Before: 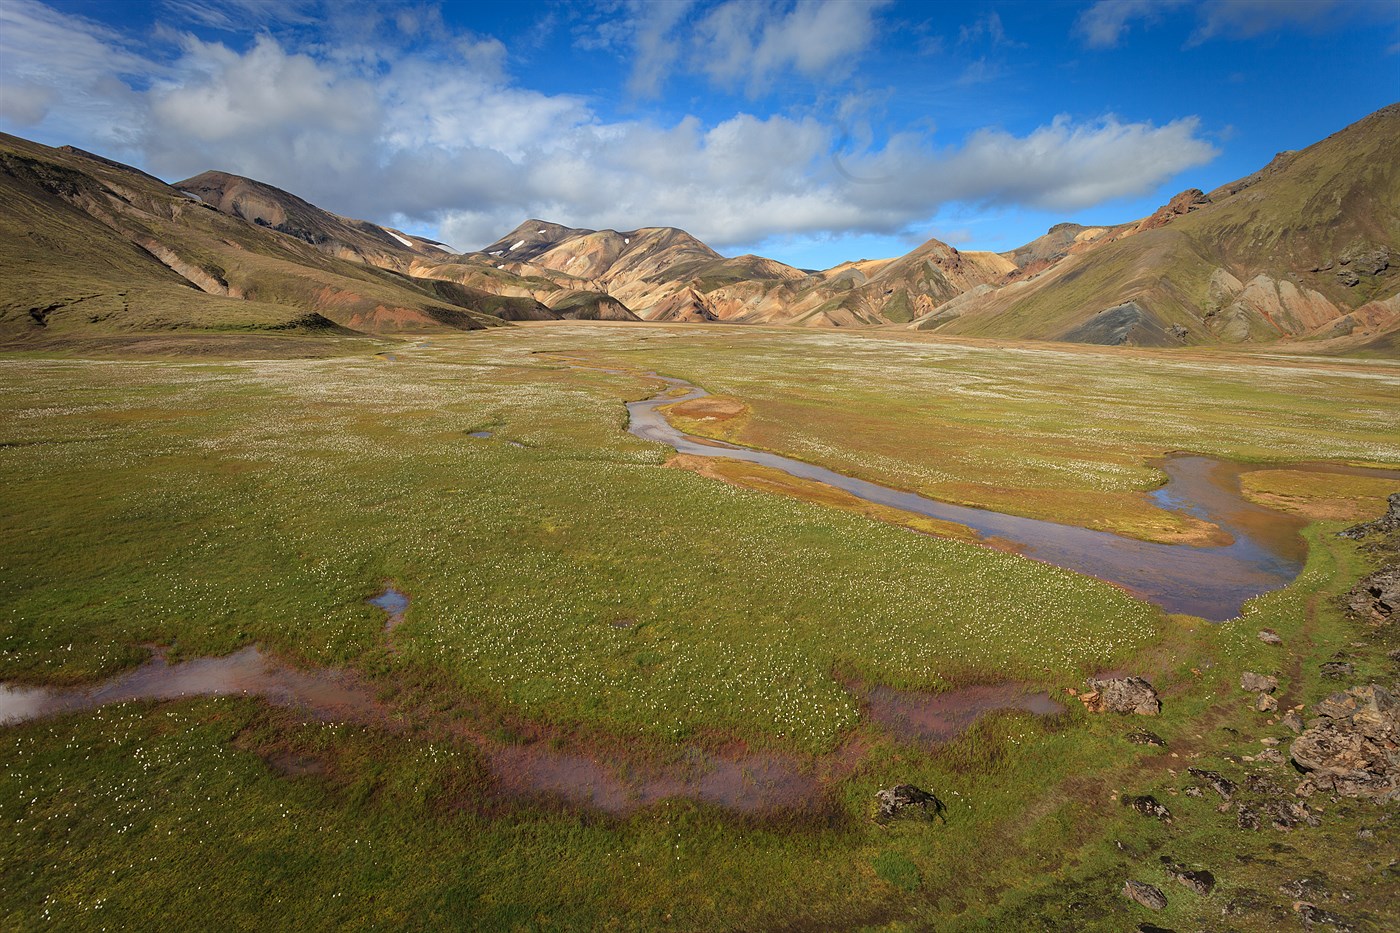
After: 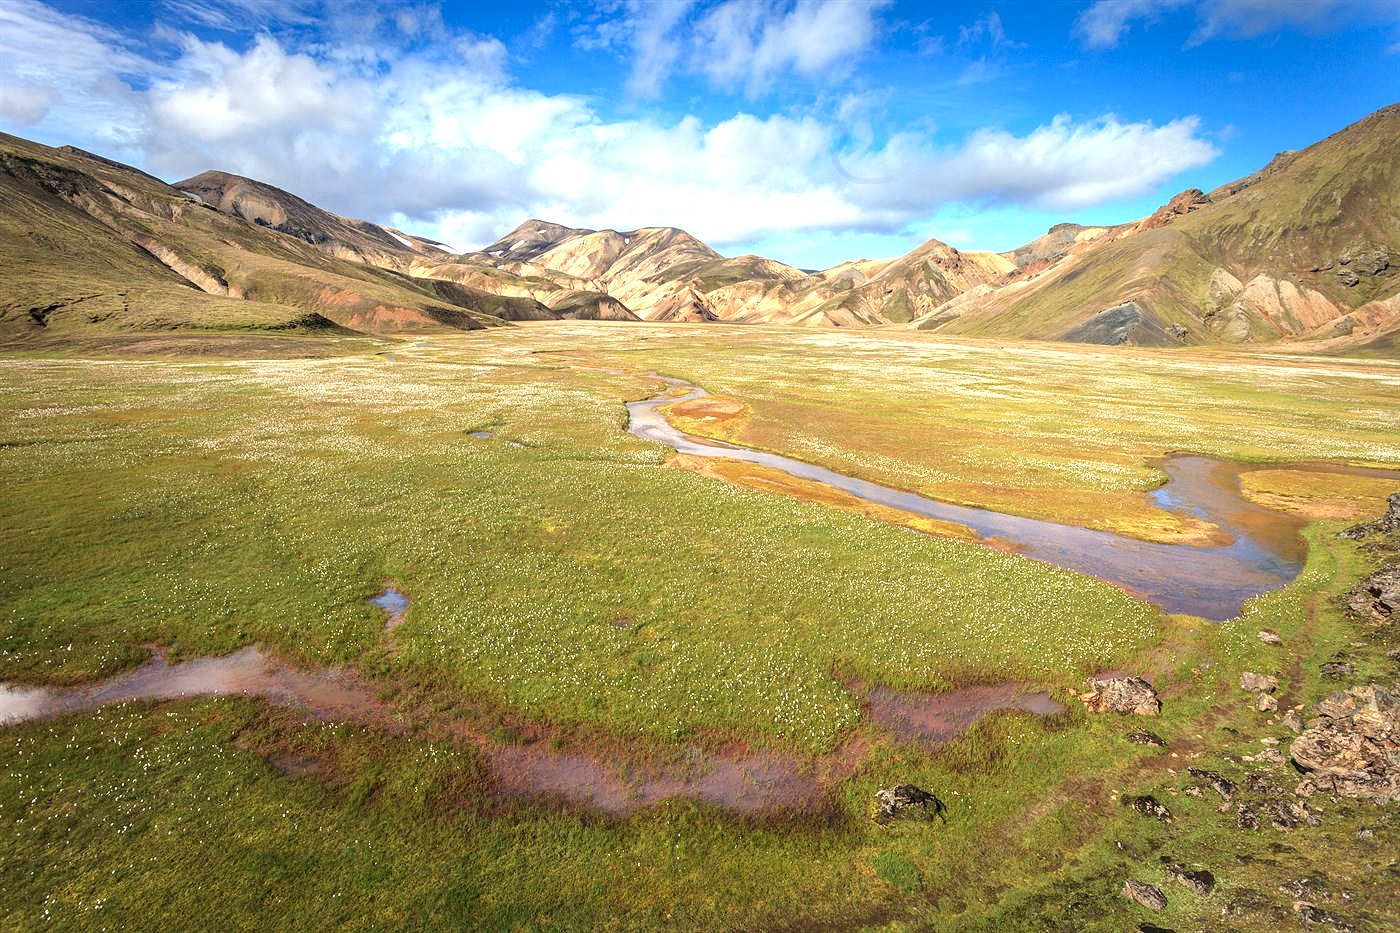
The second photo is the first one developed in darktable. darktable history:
exposure: black level correction 0, exposure 1 EV, compensate exposure bias true, compensate highlight preservation false
local contrast: on, module defaults
